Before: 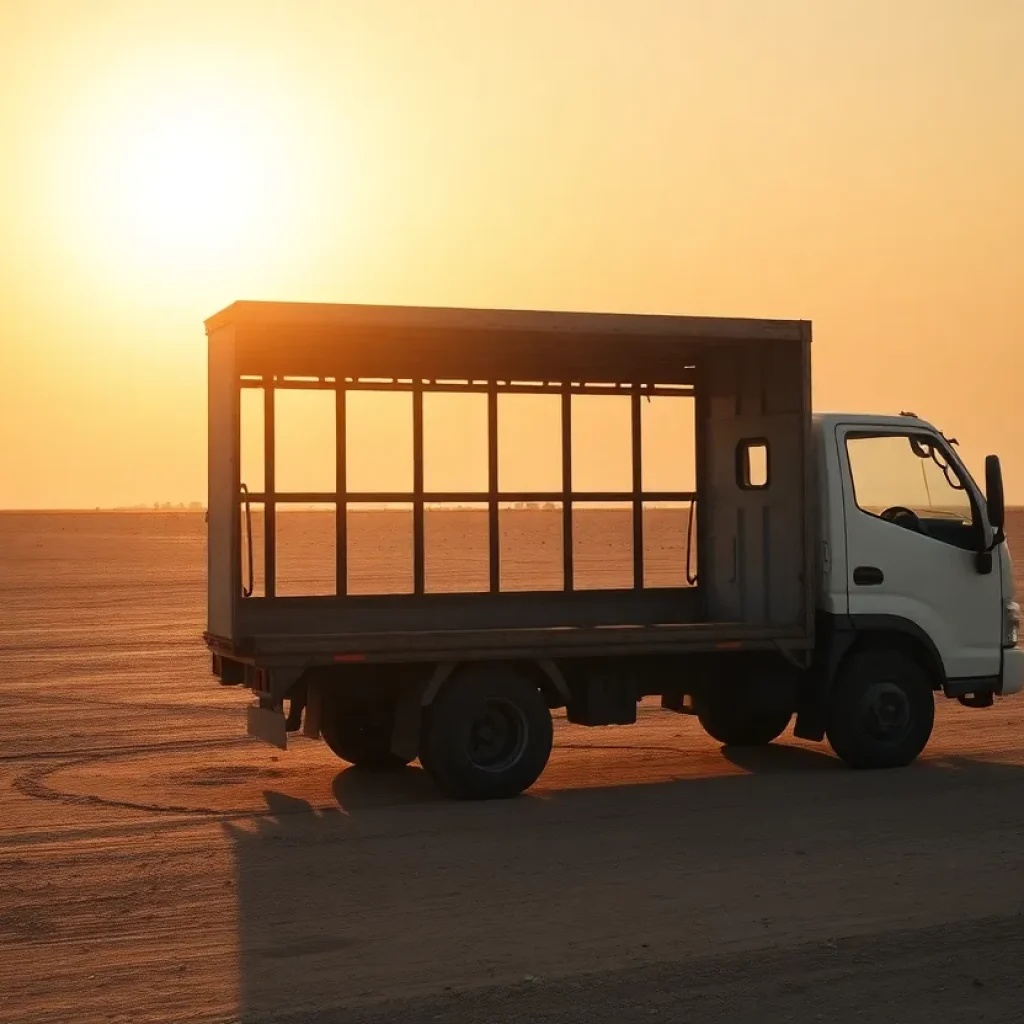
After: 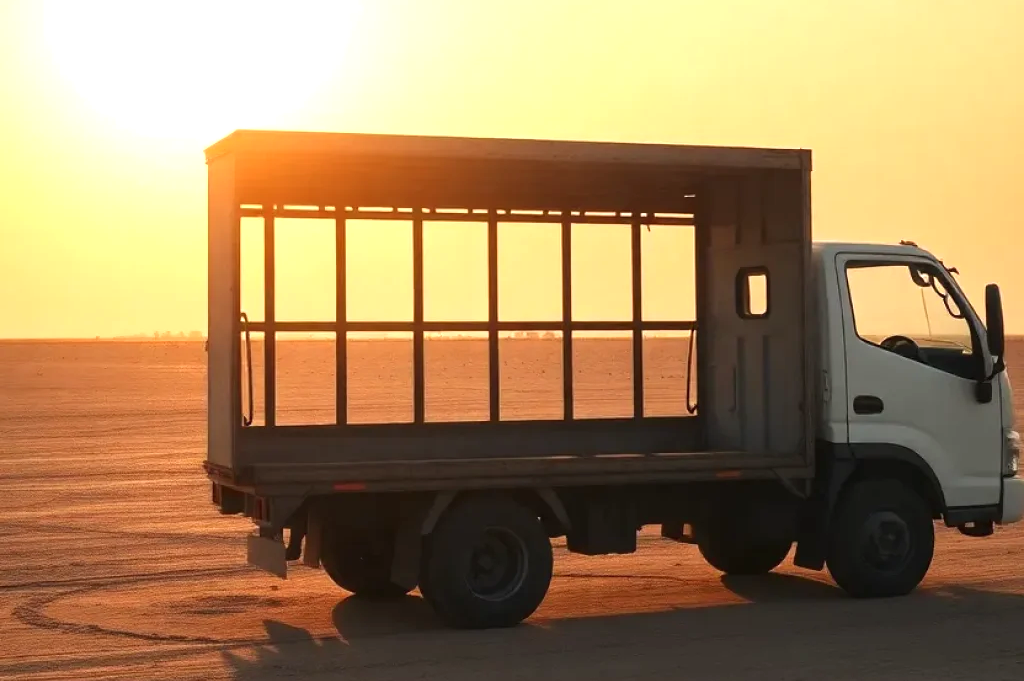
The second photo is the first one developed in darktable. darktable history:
exposure: black level correction 0, exposure 0.6 EV, compensate highlight preservation false
crop: top 16.727%, bottom 16.727%
